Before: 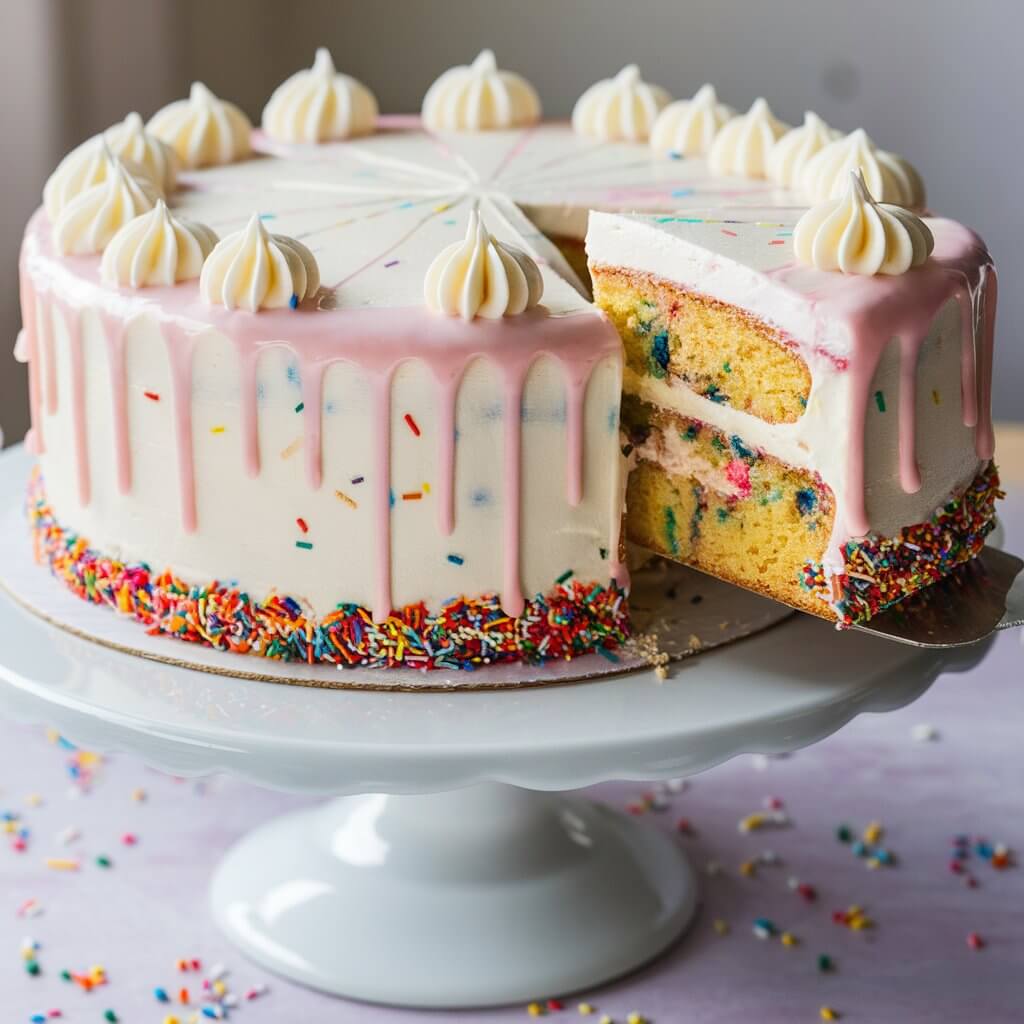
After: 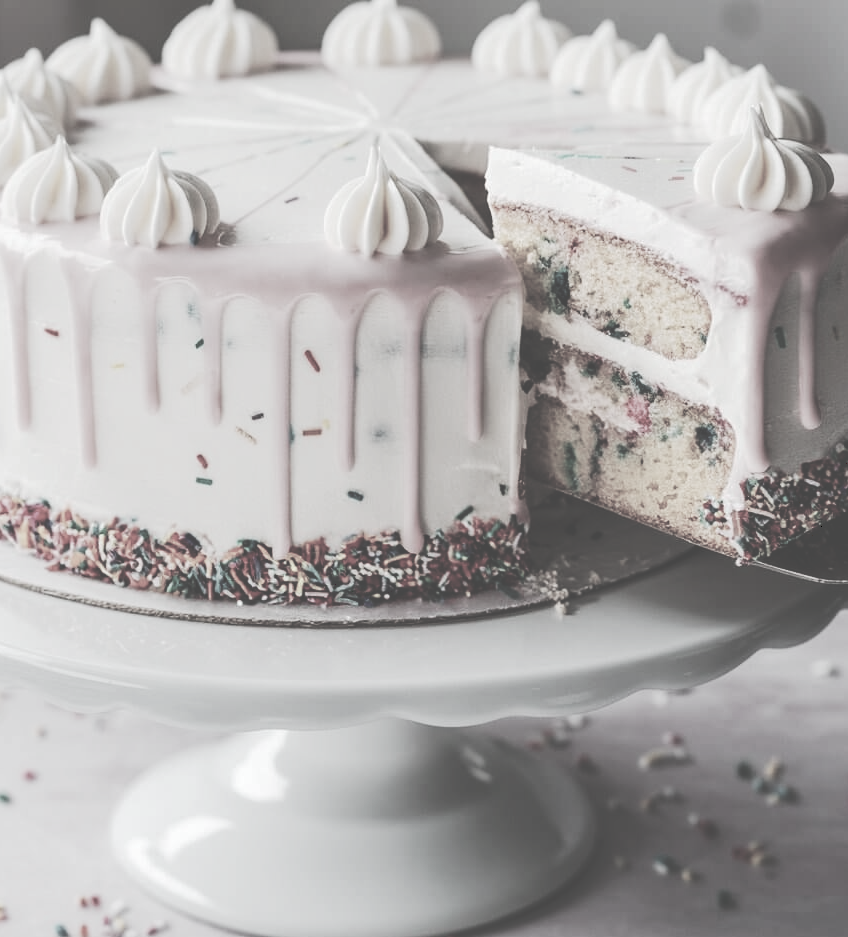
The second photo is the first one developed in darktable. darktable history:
crop: left 9.807%, top 6.259%, right 7.334%, bottom 2.177%
color contrast: green-magenta contrast 0.3, blue-yellow contrast 0.15
contrast brightness saturation: contrast 0.06, brightness -0.01, saturation -0.23
tone curve: curves: ch0 [(0, 0) (0.003, 0.299) (0.011, 0.299) (0.025, 0.299) (0.044, 0.299) (0.069, 0.3) (0.1, 0.306) (0.136, 0.316) (0.177, 0.326) (0.224, 0.338) (0.277, 0.366) (0.335, 0.406) (0.399, 0.462) (0.468, 0.533) (0.543, 0.607) (0.623, 0.7) (0.709, 0.775) (0.801, 0.843) (0.898, 0.903) (1, 1)], preserve colors none
